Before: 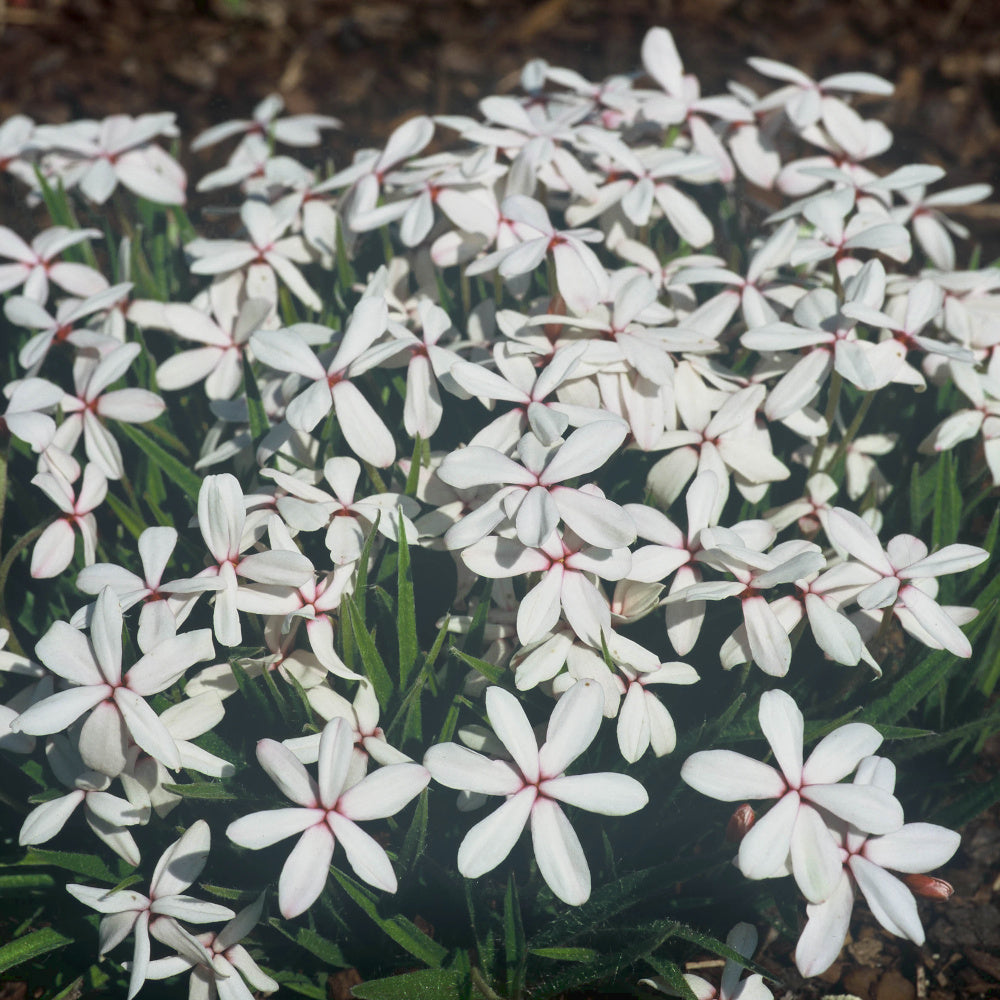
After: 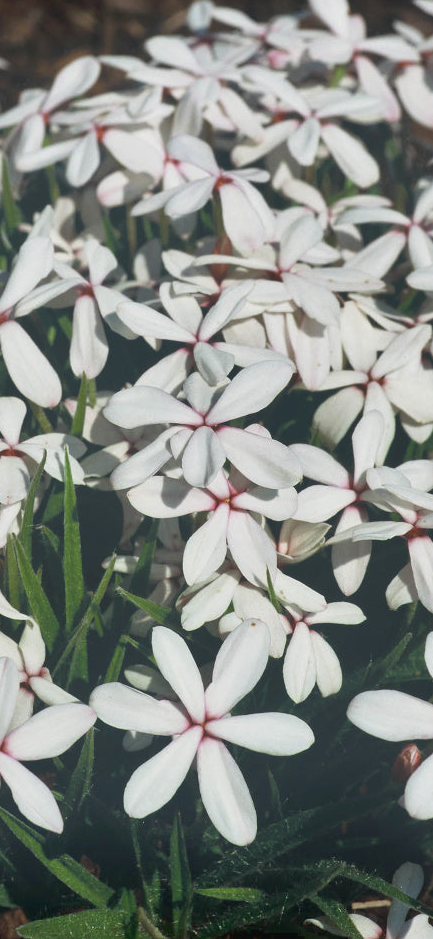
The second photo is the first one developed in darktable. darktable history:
crop: left 33.452%, top 6.025%, right 23.155%
shadows and highlights: soften with gaussian
